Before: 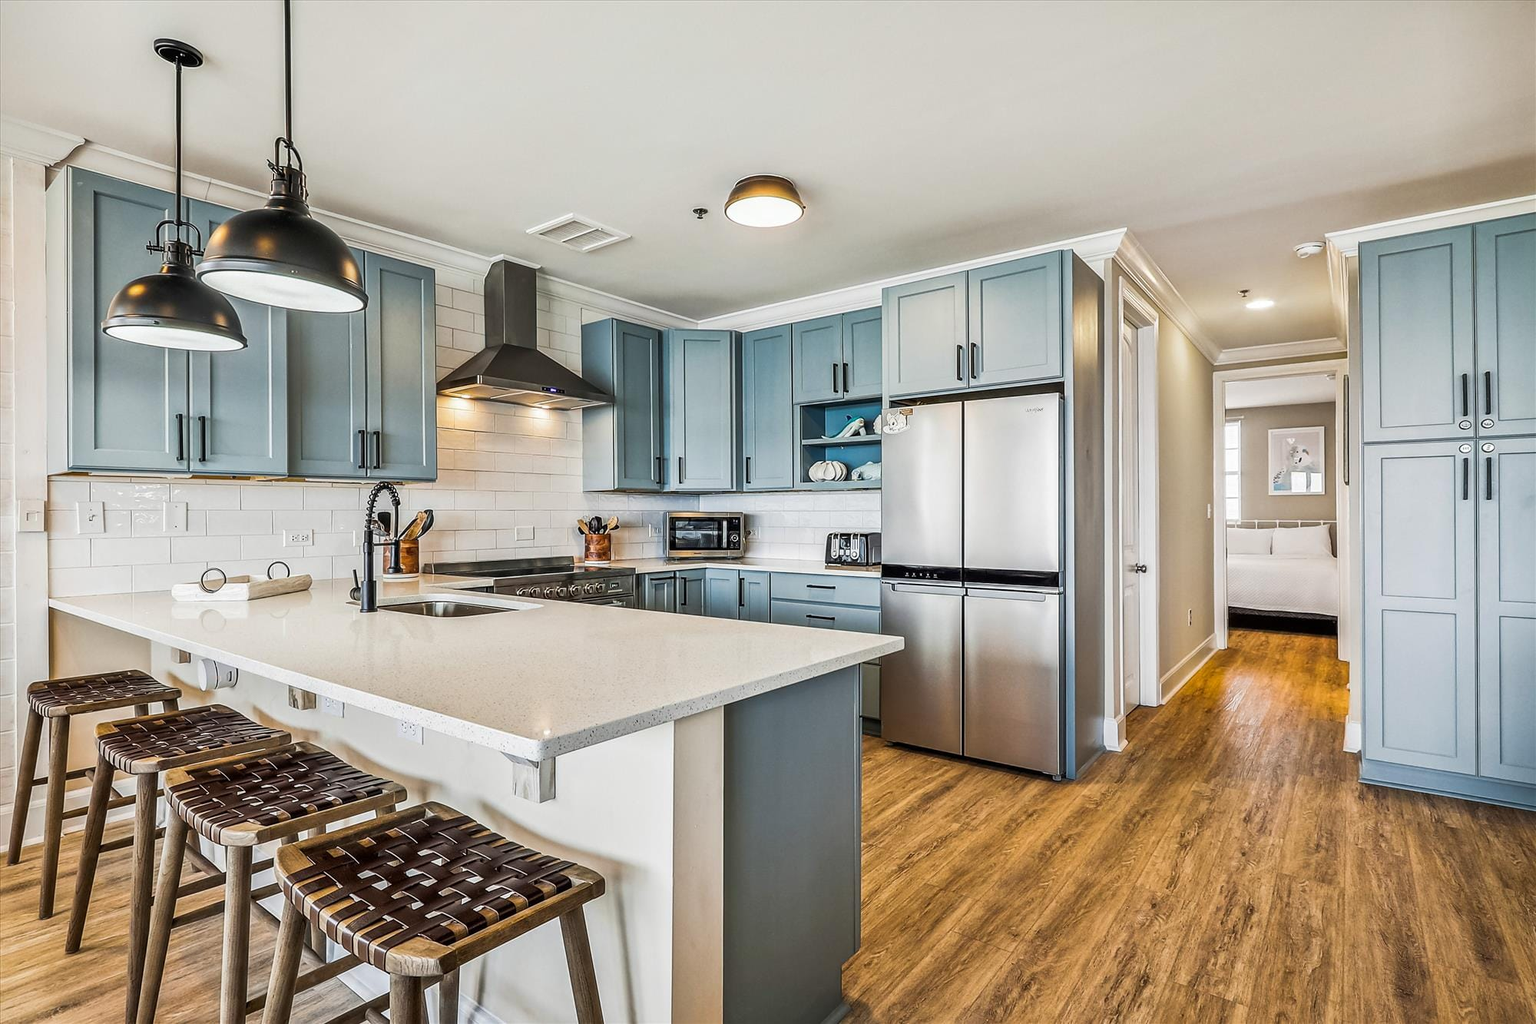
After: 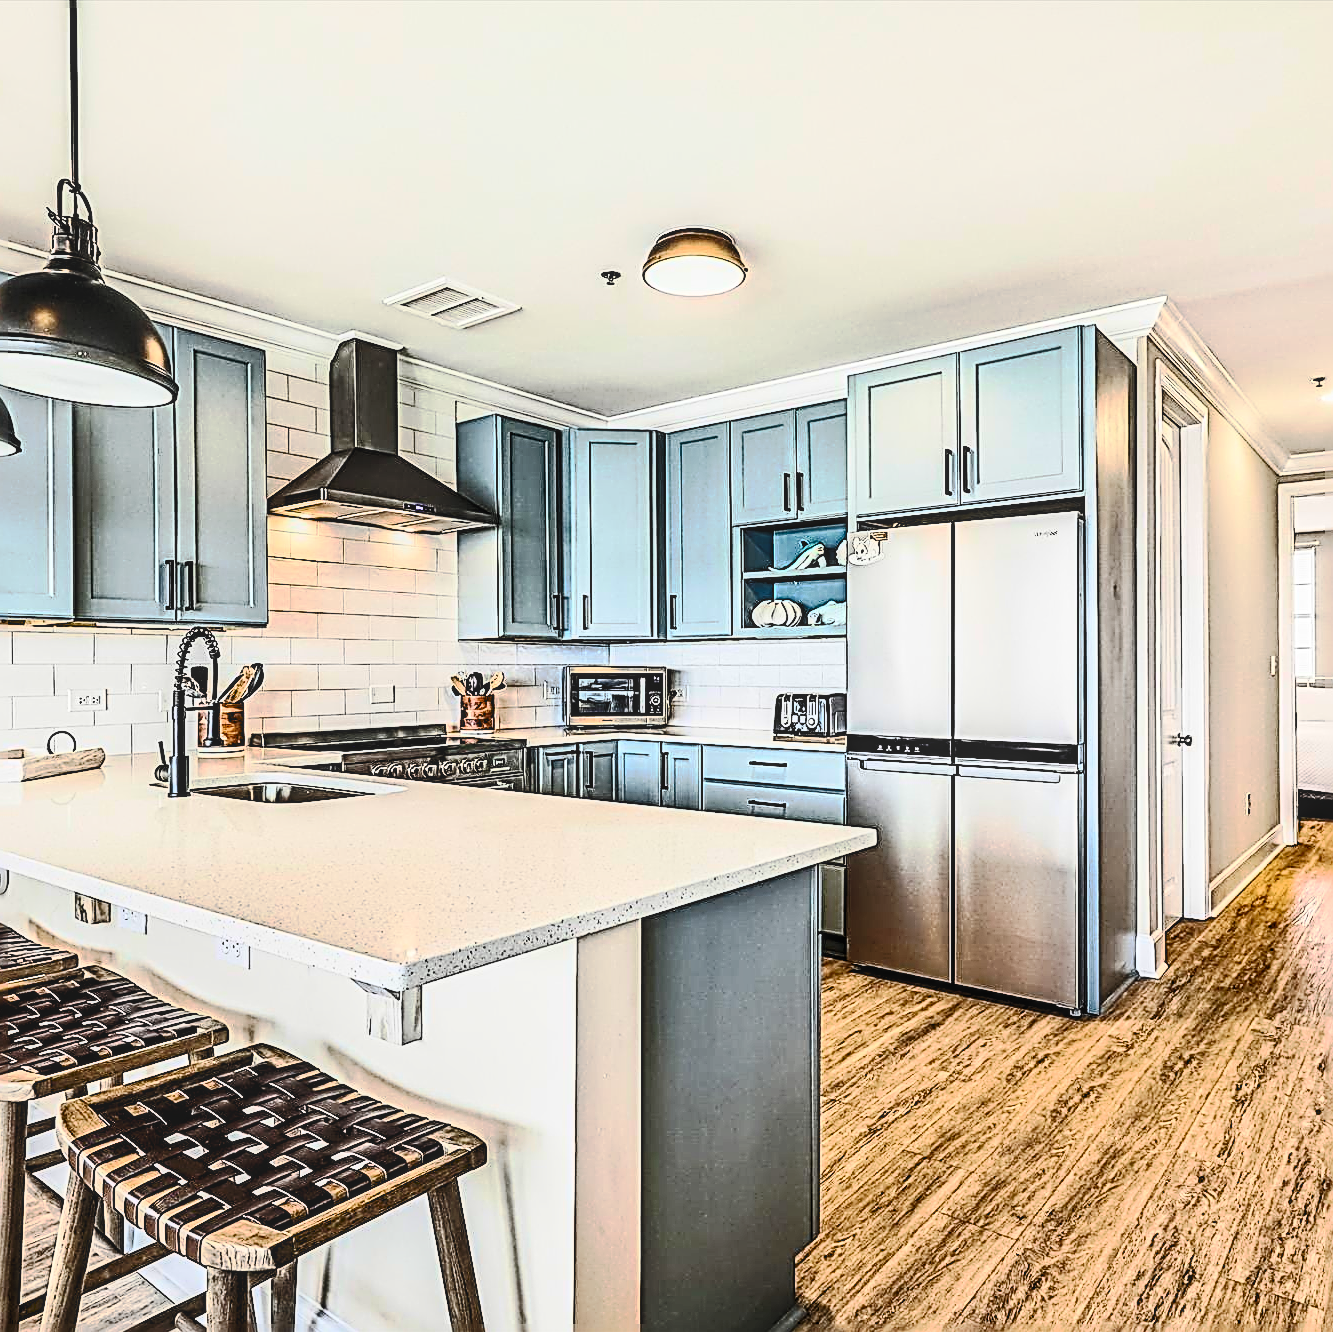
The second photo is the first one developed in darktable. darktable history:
sharpen: radius 3.158, amount 1.731
contrast brightness saturation: contrast 0.62, brightness 0.34, saturation 0.14
contrast equalizer: y [[0.5 ×6], [0.5 ×6], [0.5, 0.5, 0.501, 0.545, 0.707, 0.863], [0 ×6], [0 ×6]]
tone curve: curves: ch0 [(0, 0) (0.003, 0.048) (0.011, 0.055) (0.025, 0.065) (0.044, 0.089) (0.069, 0.111) (0.1, 0.132) (0.136, 0.163) (0.177, 0.21) (0.224, 0.259) (0.277, 0.323) (0.335, 0.385) (0.399, 0.442) (0.468, 0.508) (0.543, 0.578) (0.623, 0.648) (0.709, 0.716) (0.801, 0.781) (0.898, 0.845) (1, 1)], preserve colors none
crop and rotate: left 15.055%, right 18.278%
exposure: compensate highlight preservation false
filmic rgb: black relative exposure -7.65 EV, white relative exposure 4.56 EV, hardness 3.61, color science v6 (2022)
local contrast: detail 130%
